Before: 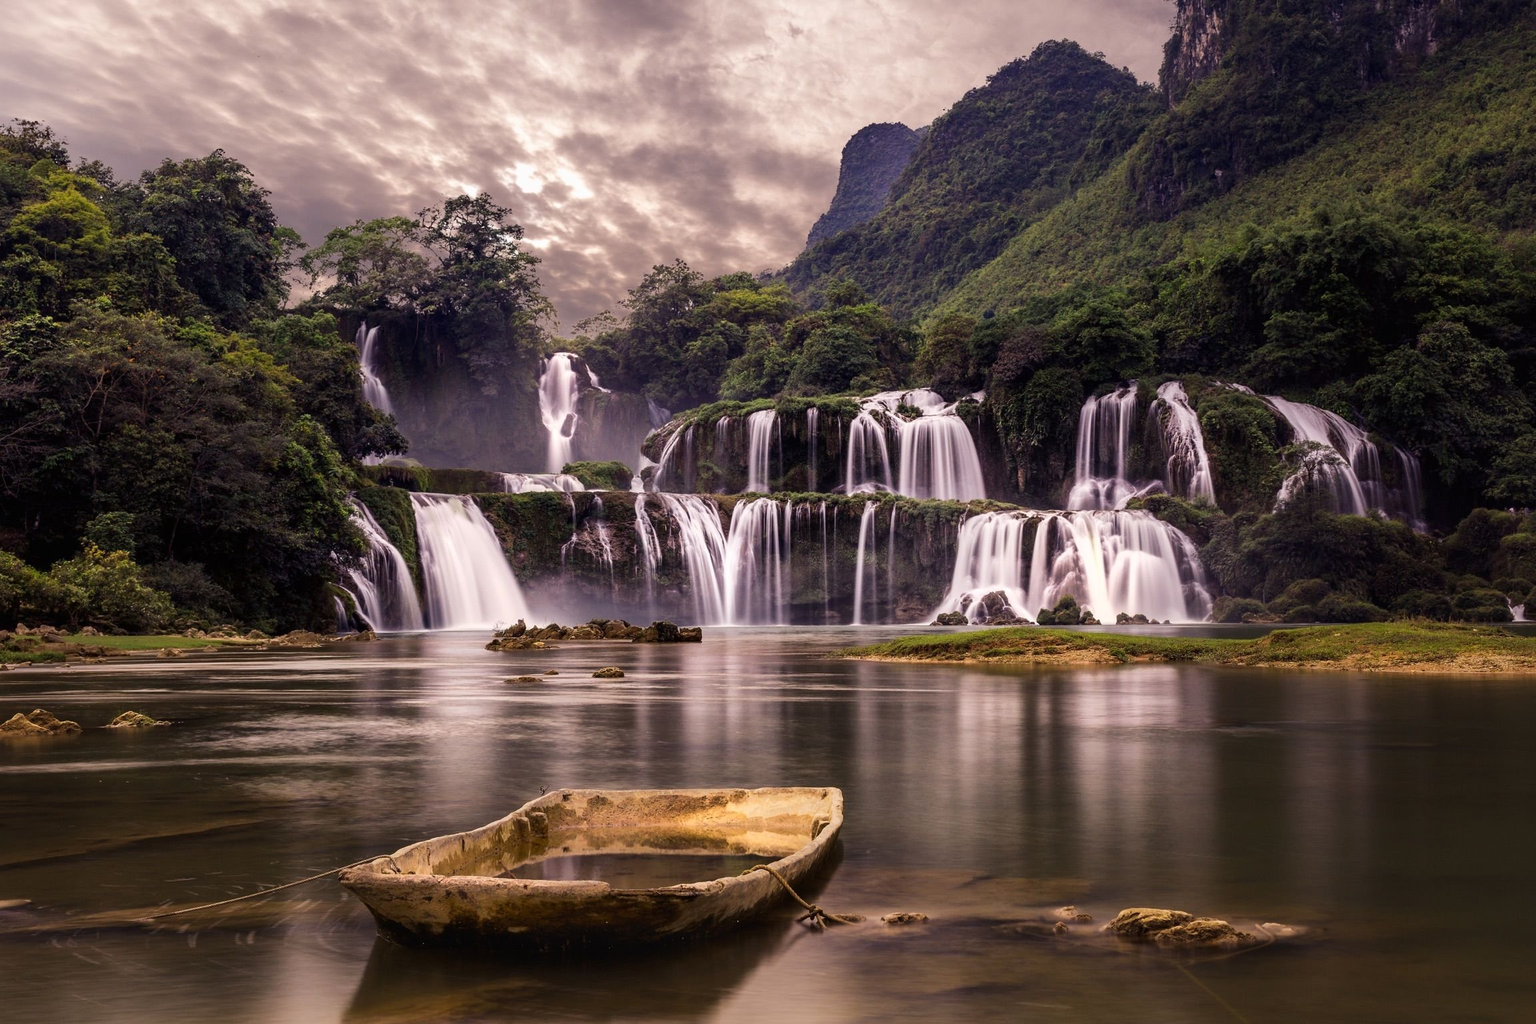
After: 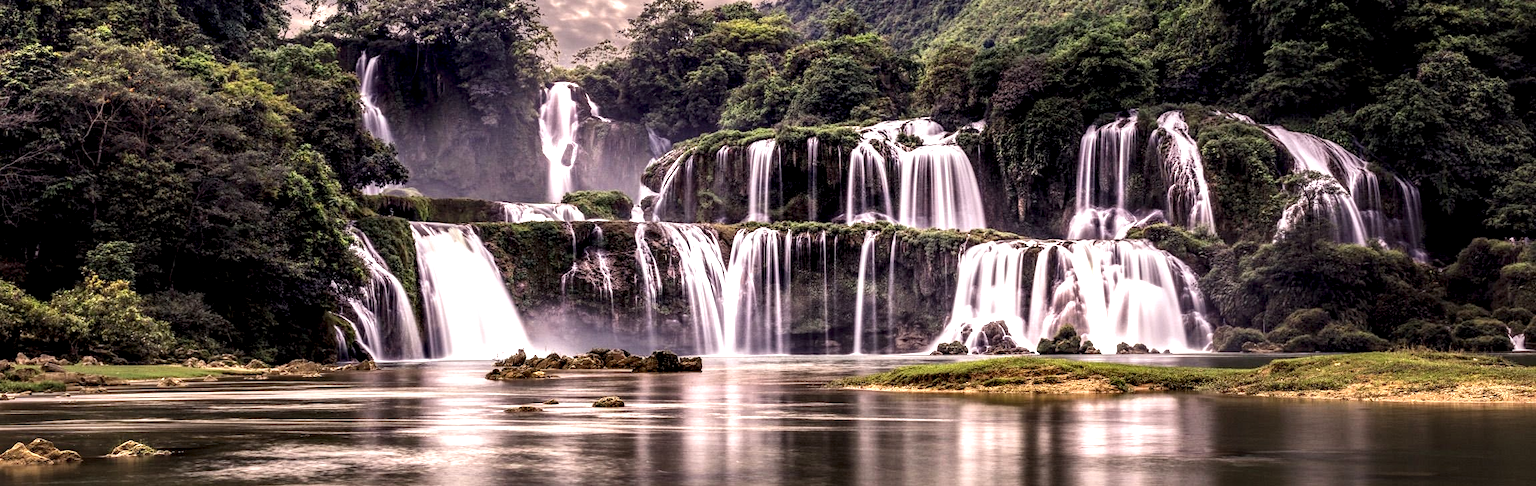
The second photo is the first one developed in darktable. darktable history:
crop and rotate: top 26.447%, bottom 25.993%
exposure: black level correction 0, exposure 0.698 EV, compensate highlight preservation false
contrast brightness saturation: saturation -0.069
local contrast: highlights 22%, shadows 72%, detail 170%
